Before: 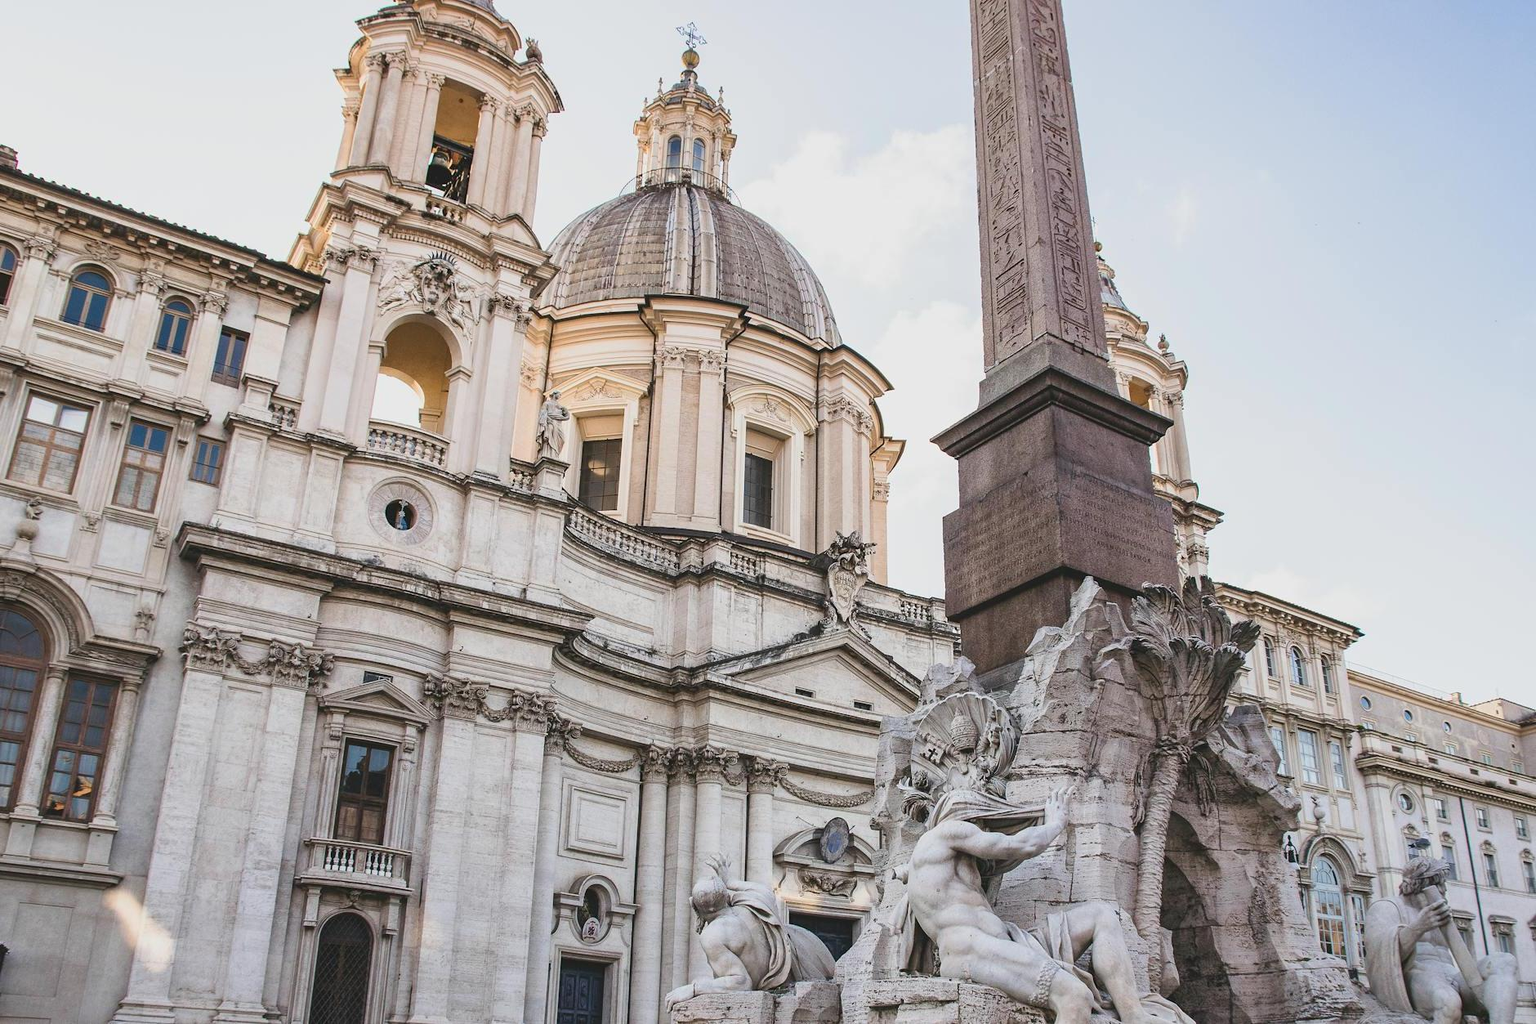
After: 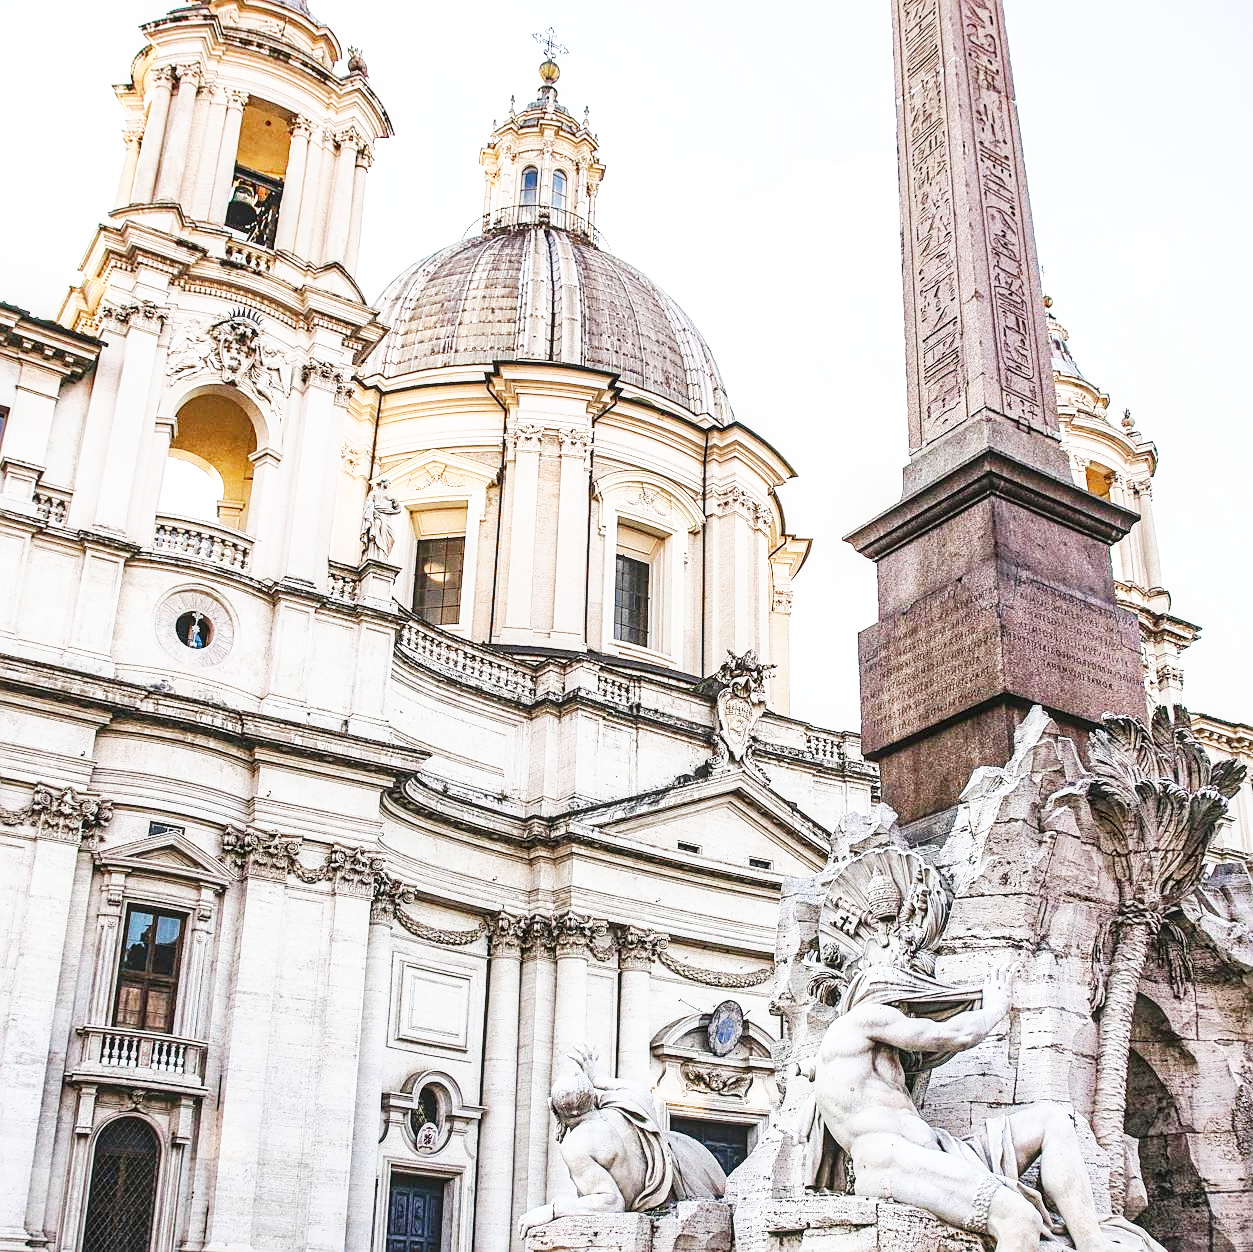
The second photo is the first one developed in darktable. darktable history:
base curve: curves: ch0 [(0, 0) (0.007, 0.004) (0.027, 0.03) (0.046, 0.07) (0.207, 0.54) (0.442, 0.872) (0.673, 0.972) (1, 1)], preserve colors none
crop and rotate: left 15.754%, right 17.579%
sharpen: on, module defaults
local contrast: on, module defaults
